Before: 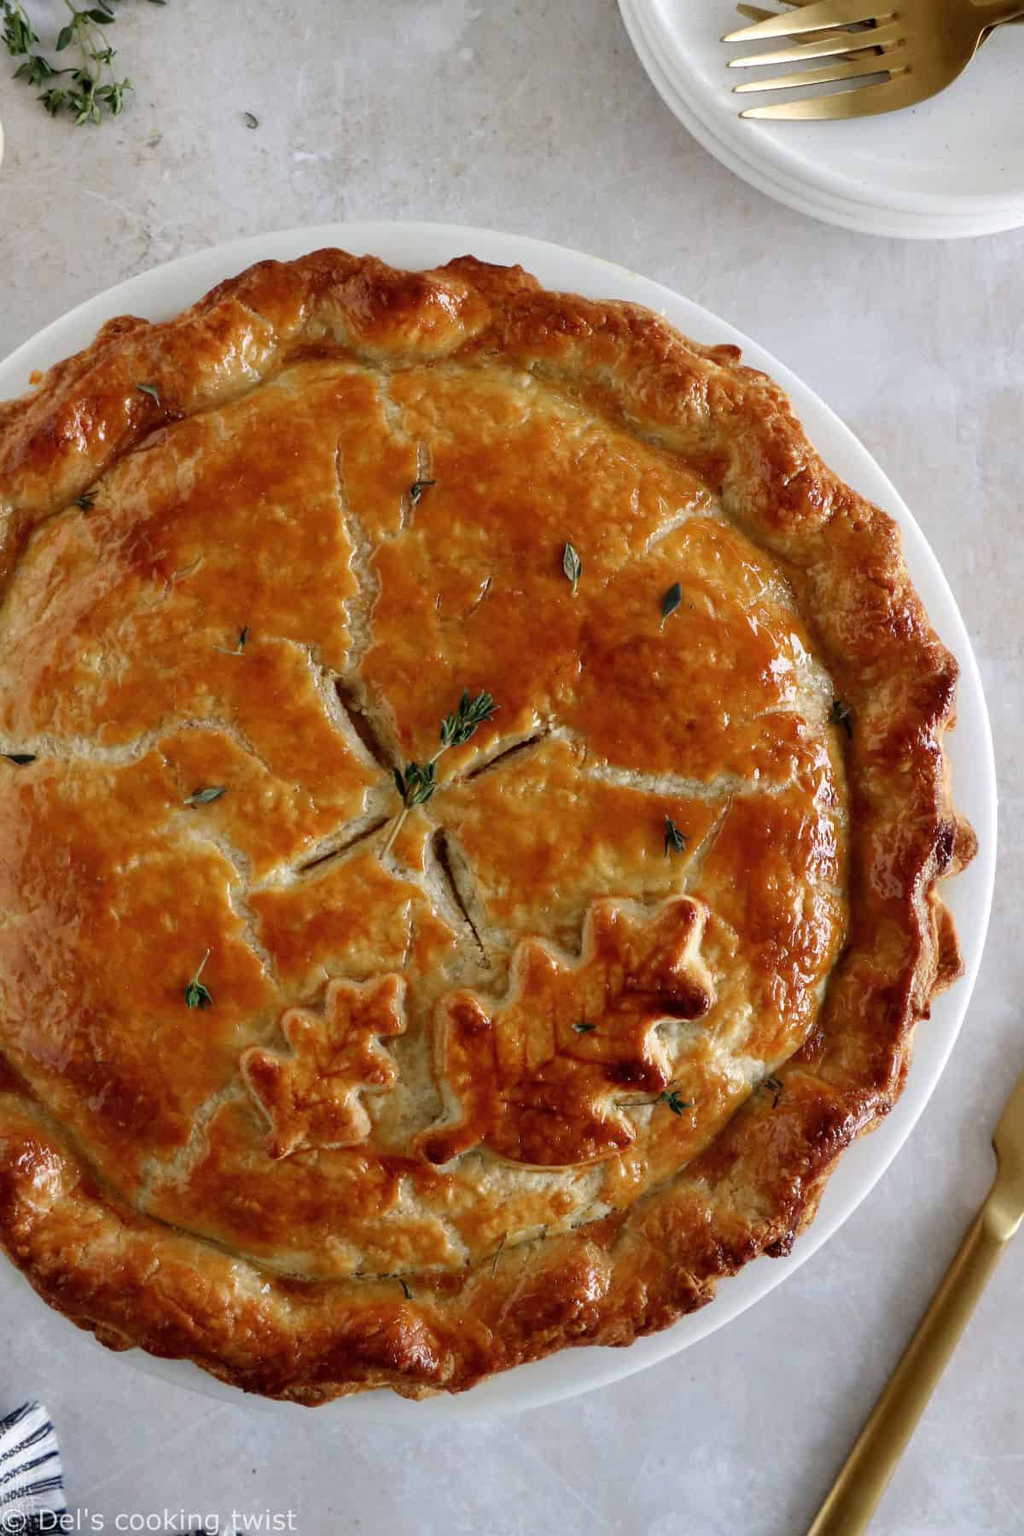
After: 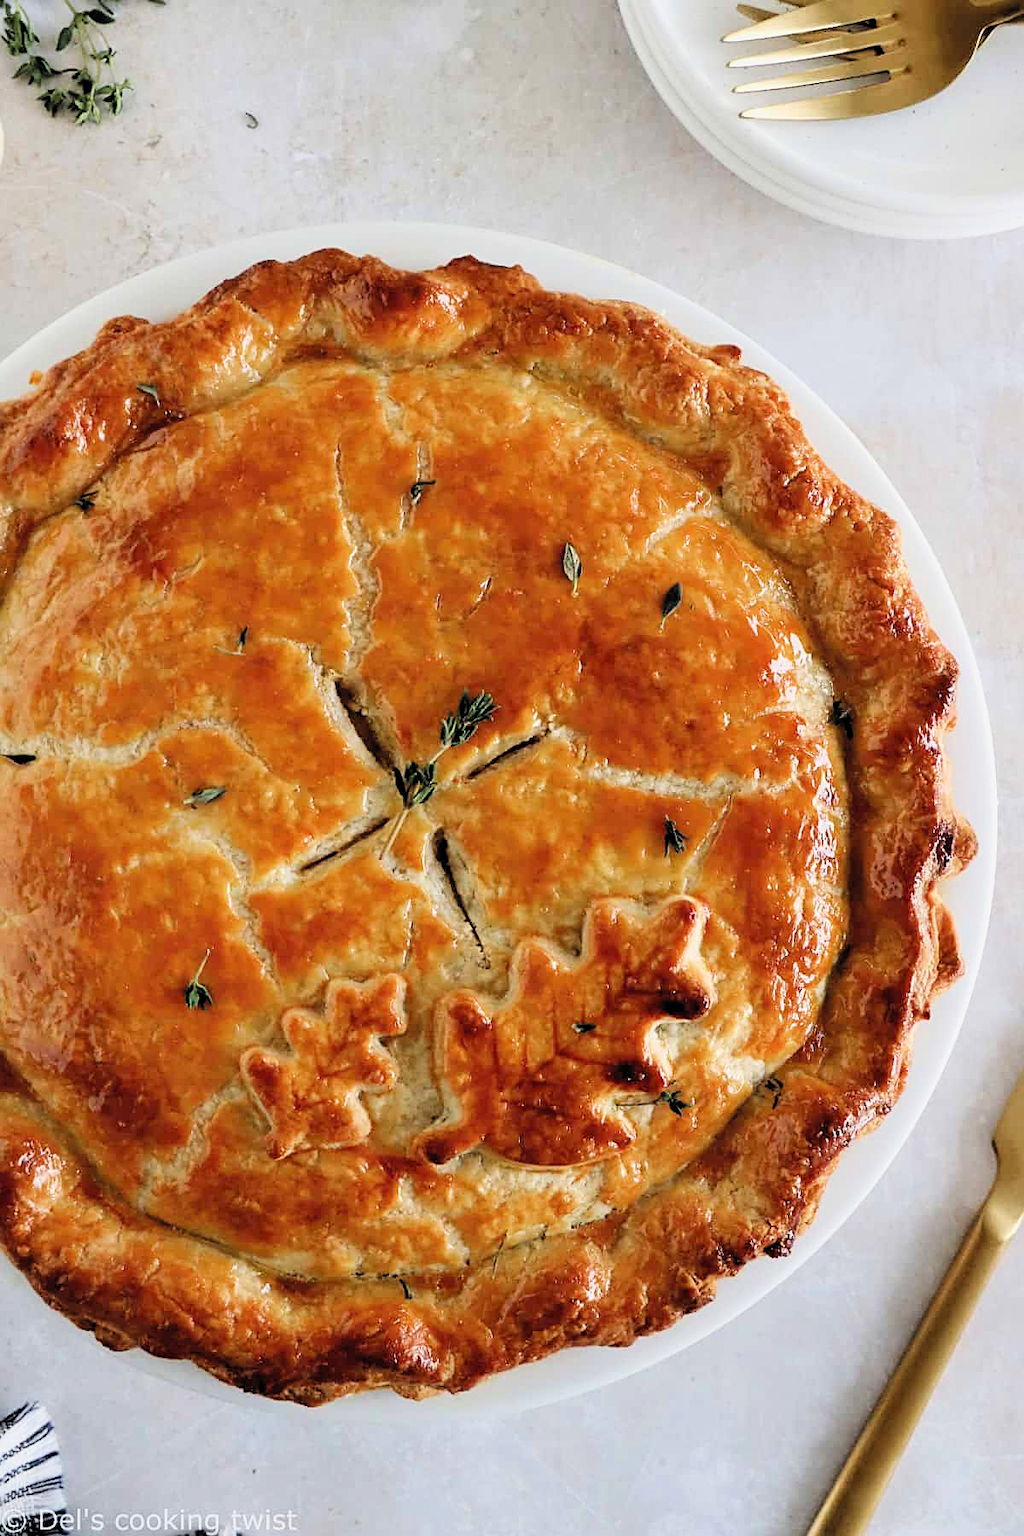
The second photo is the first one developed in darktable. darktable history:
sharpen: on, module defaults
exposure: black level correction 0, exposure 0.696 EV, compensate highlight preservation false
filmic rgb: black relative exposure -5.09 EV, white relative exposure 3.99 EV, hardness 2.9, contrast 1.191, highlights saturation mix -30.13%, color science v6 (2022)
